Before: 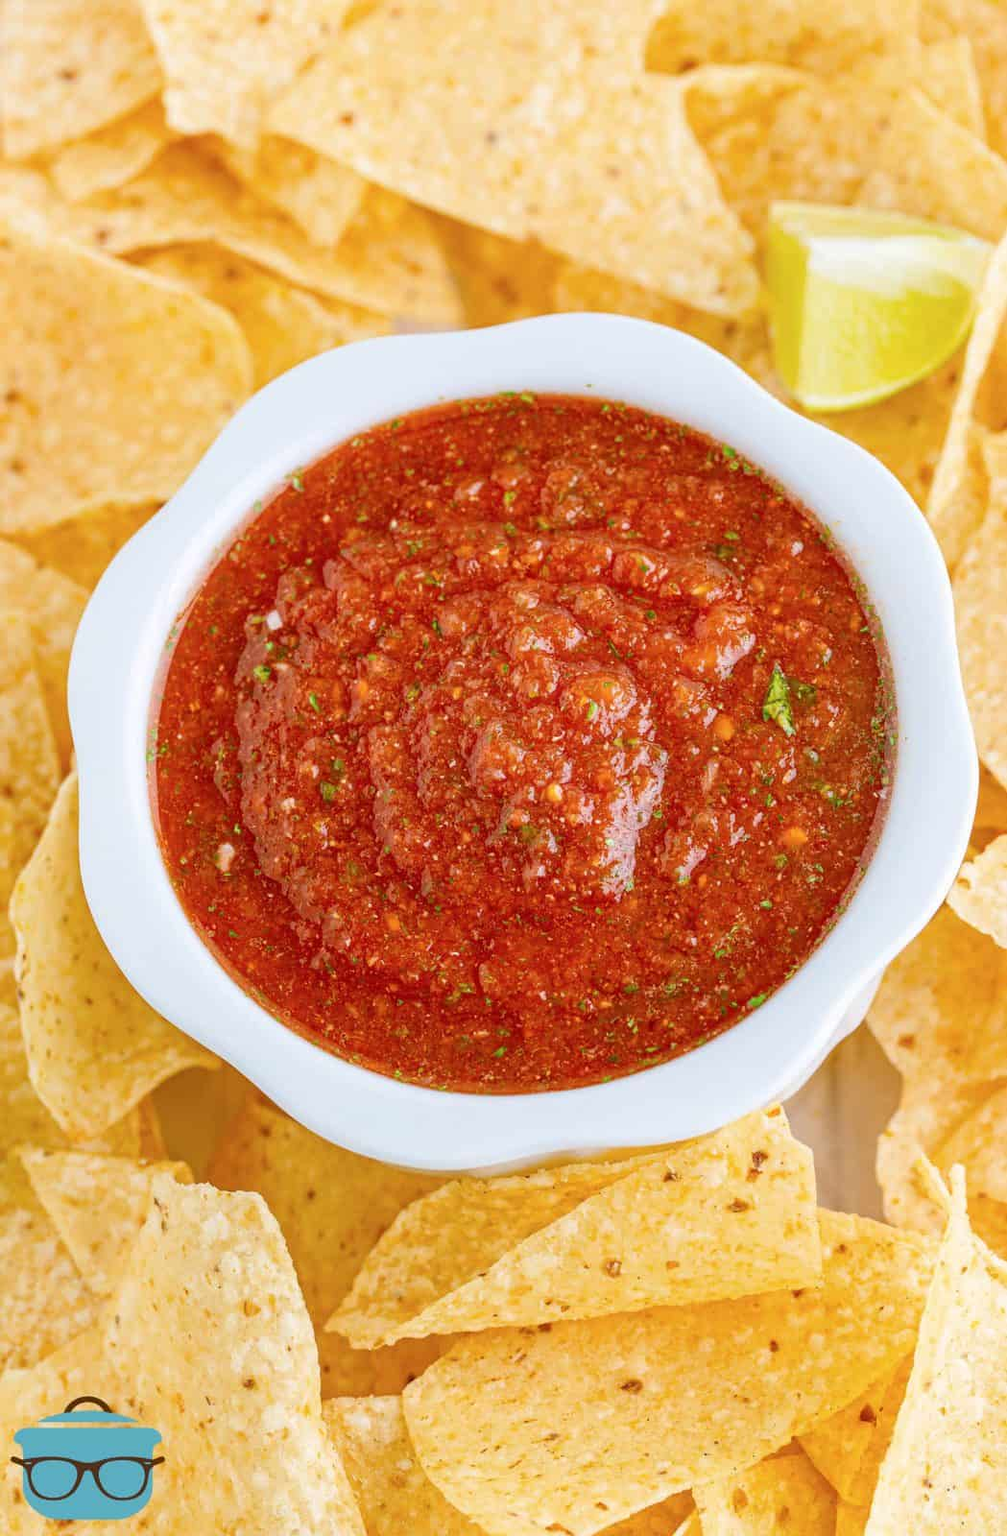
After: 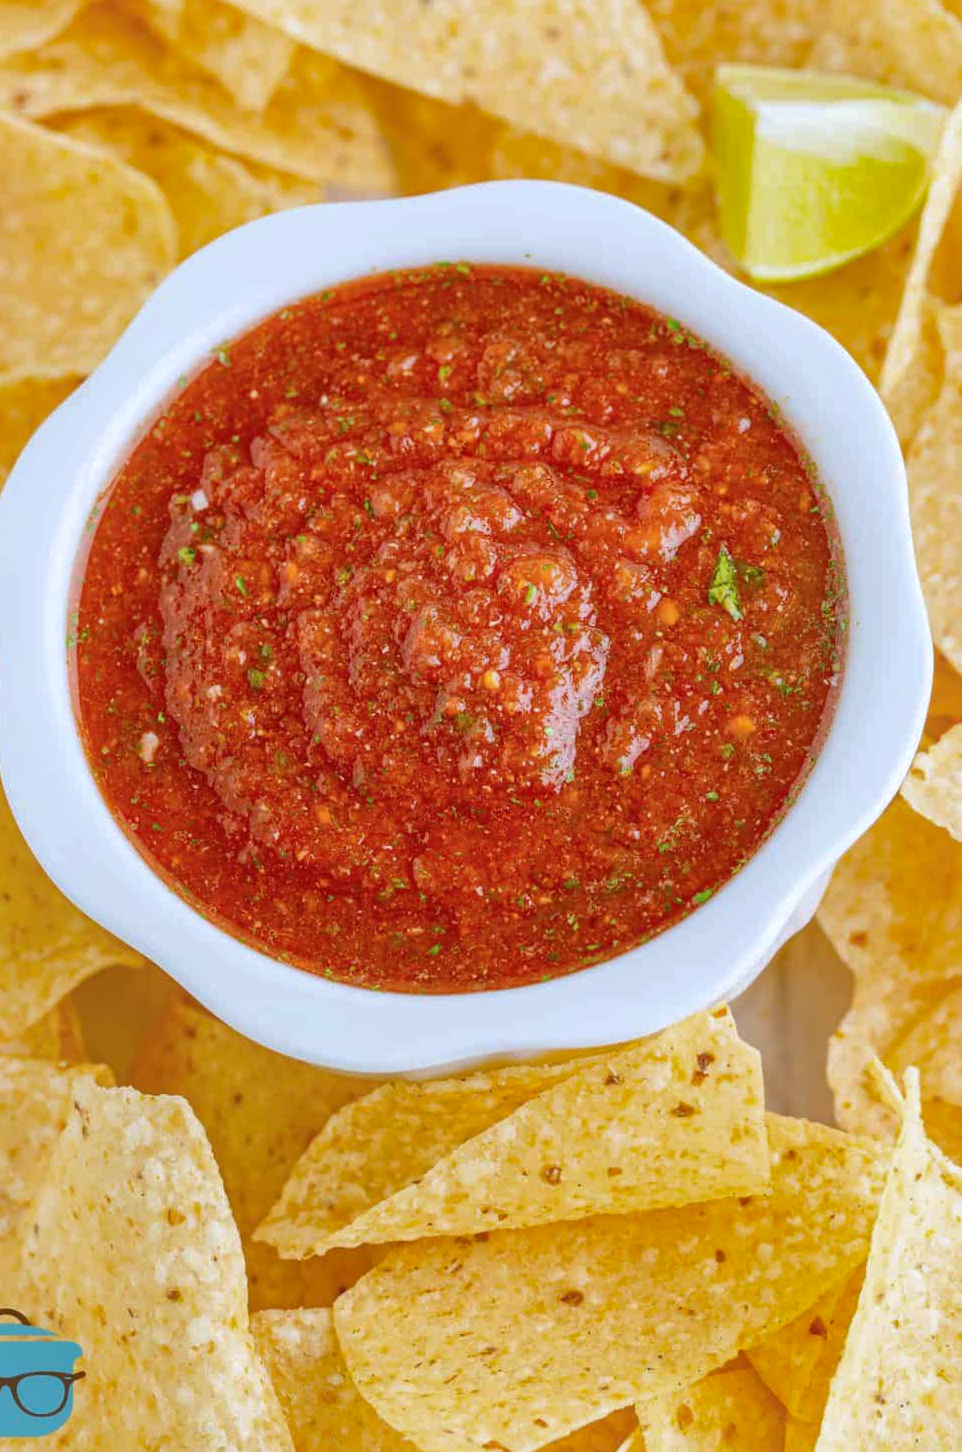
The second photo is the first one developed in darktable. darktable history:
crop and rotate: left 8.262%, top 9.226%
shadows and highlights: on, module defaults
white balance: red 0.976, blue 1.04
